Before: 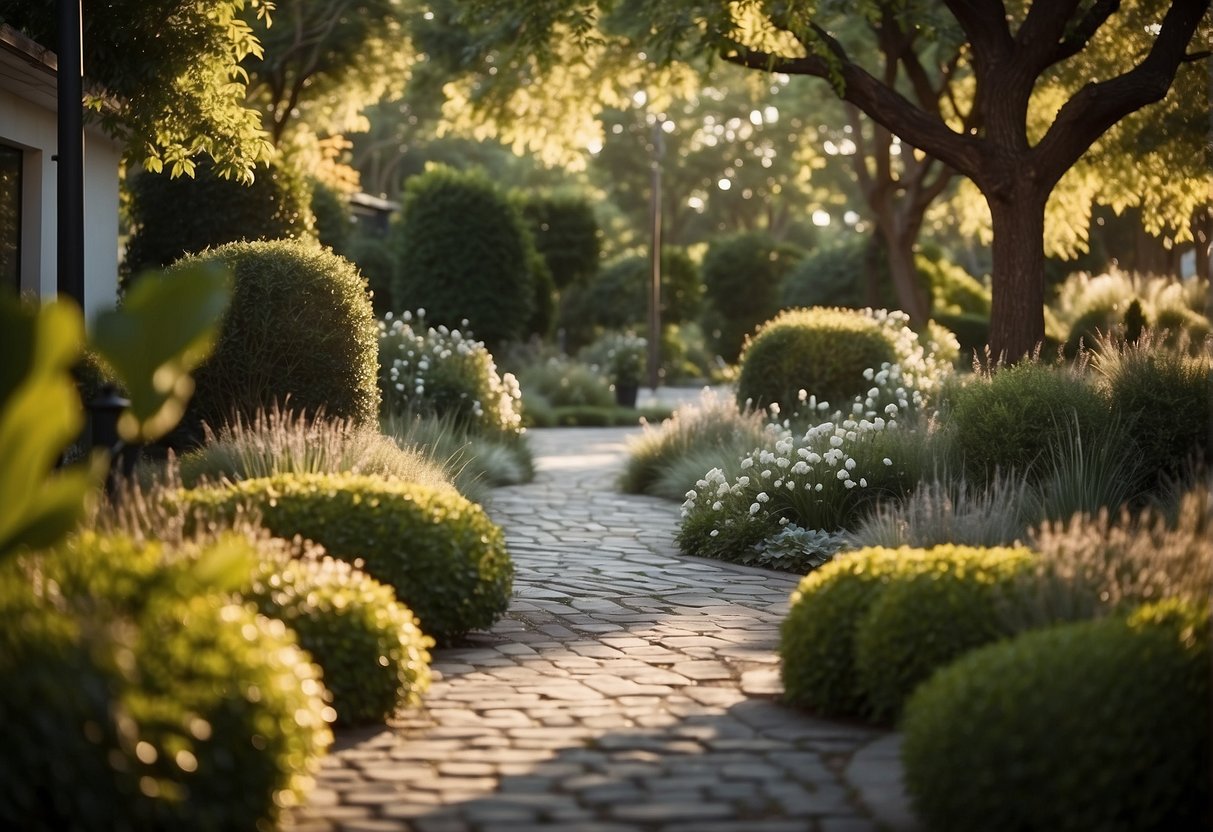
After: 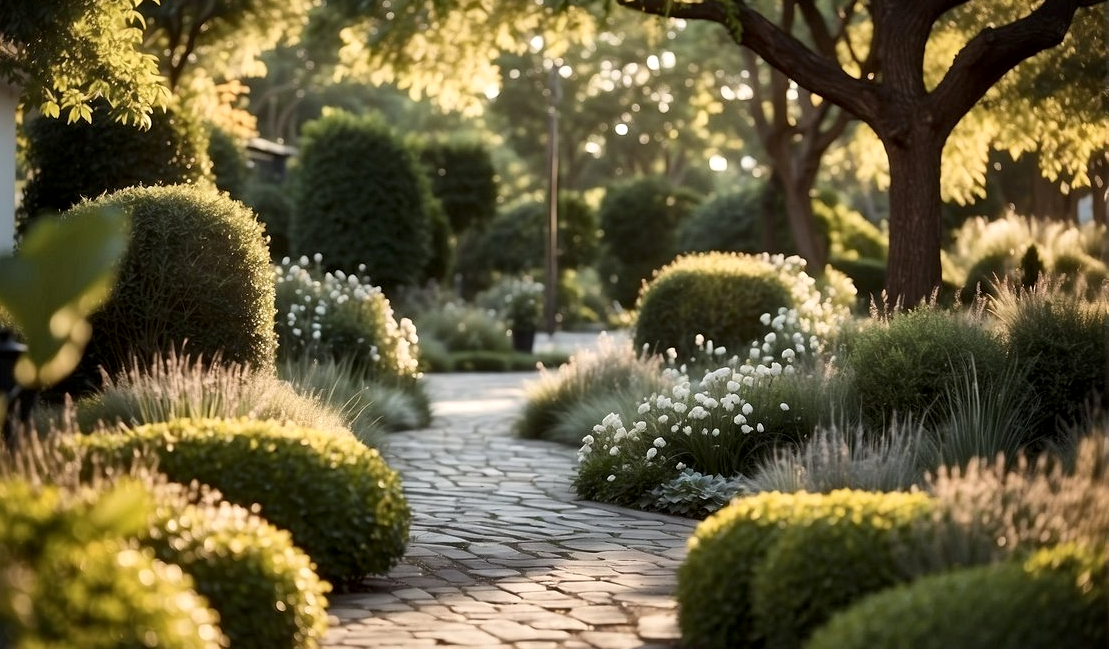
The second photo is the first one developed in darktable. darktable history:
crop: left 8.502%, top 6.612%, bottom 15.344%
local contrast: mode bilateral grid, contrast 25, coarseness 59, detail 151%, midtone range 0.2
color zones: mix 101.43%
shadows and highlights: shadows 39.64, highlights -53.09, low approximation 0.01, soften with gaussian
